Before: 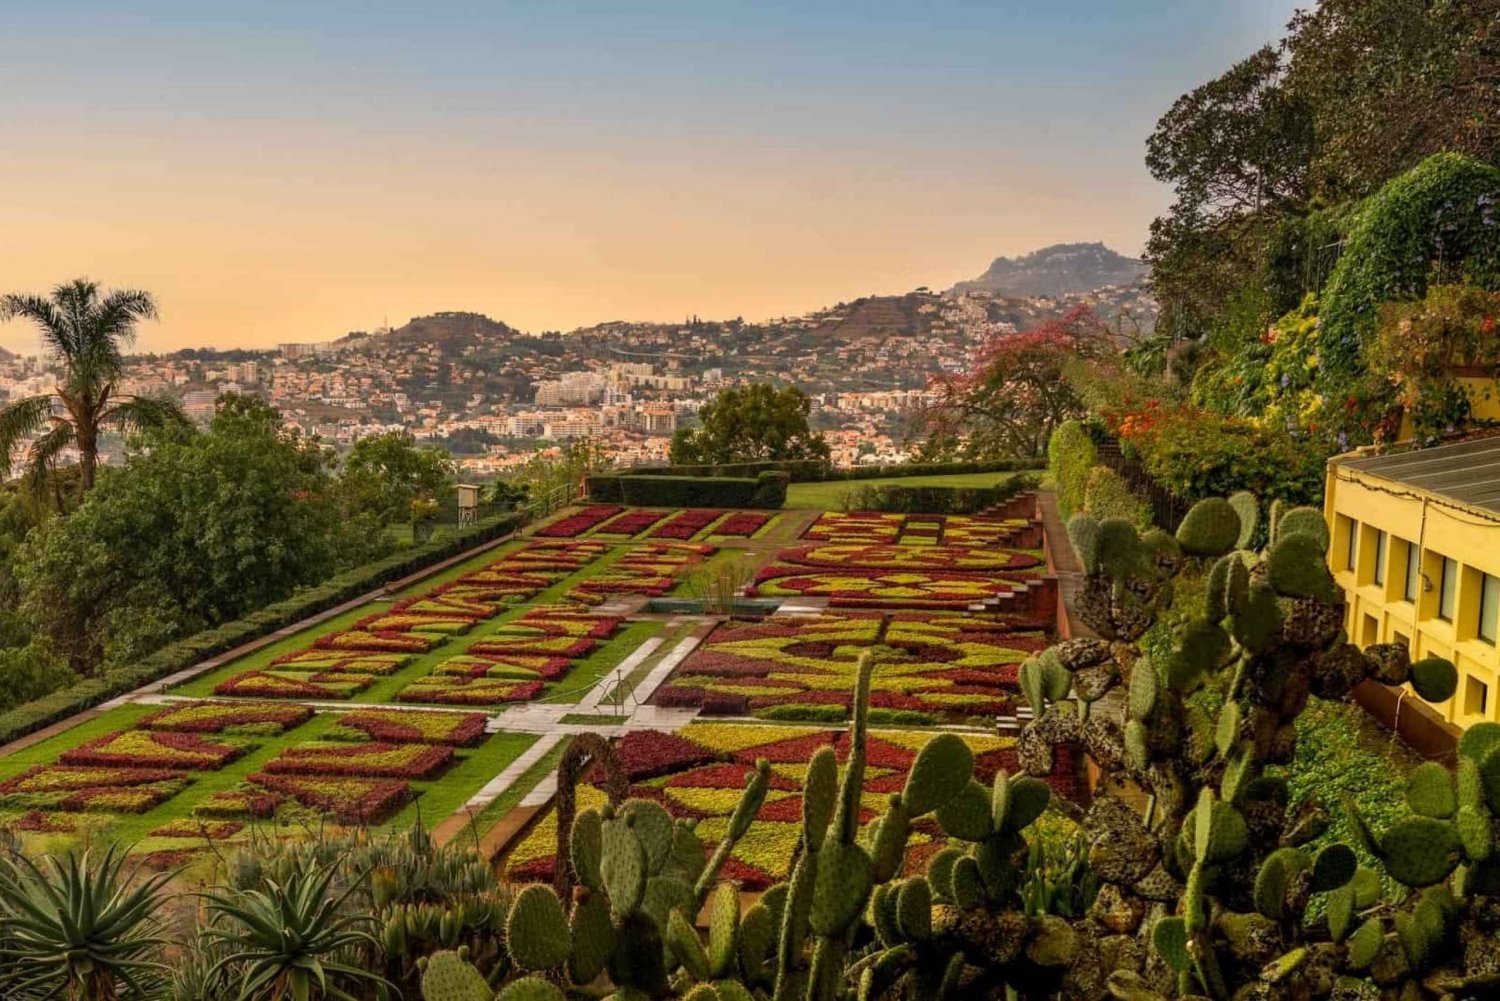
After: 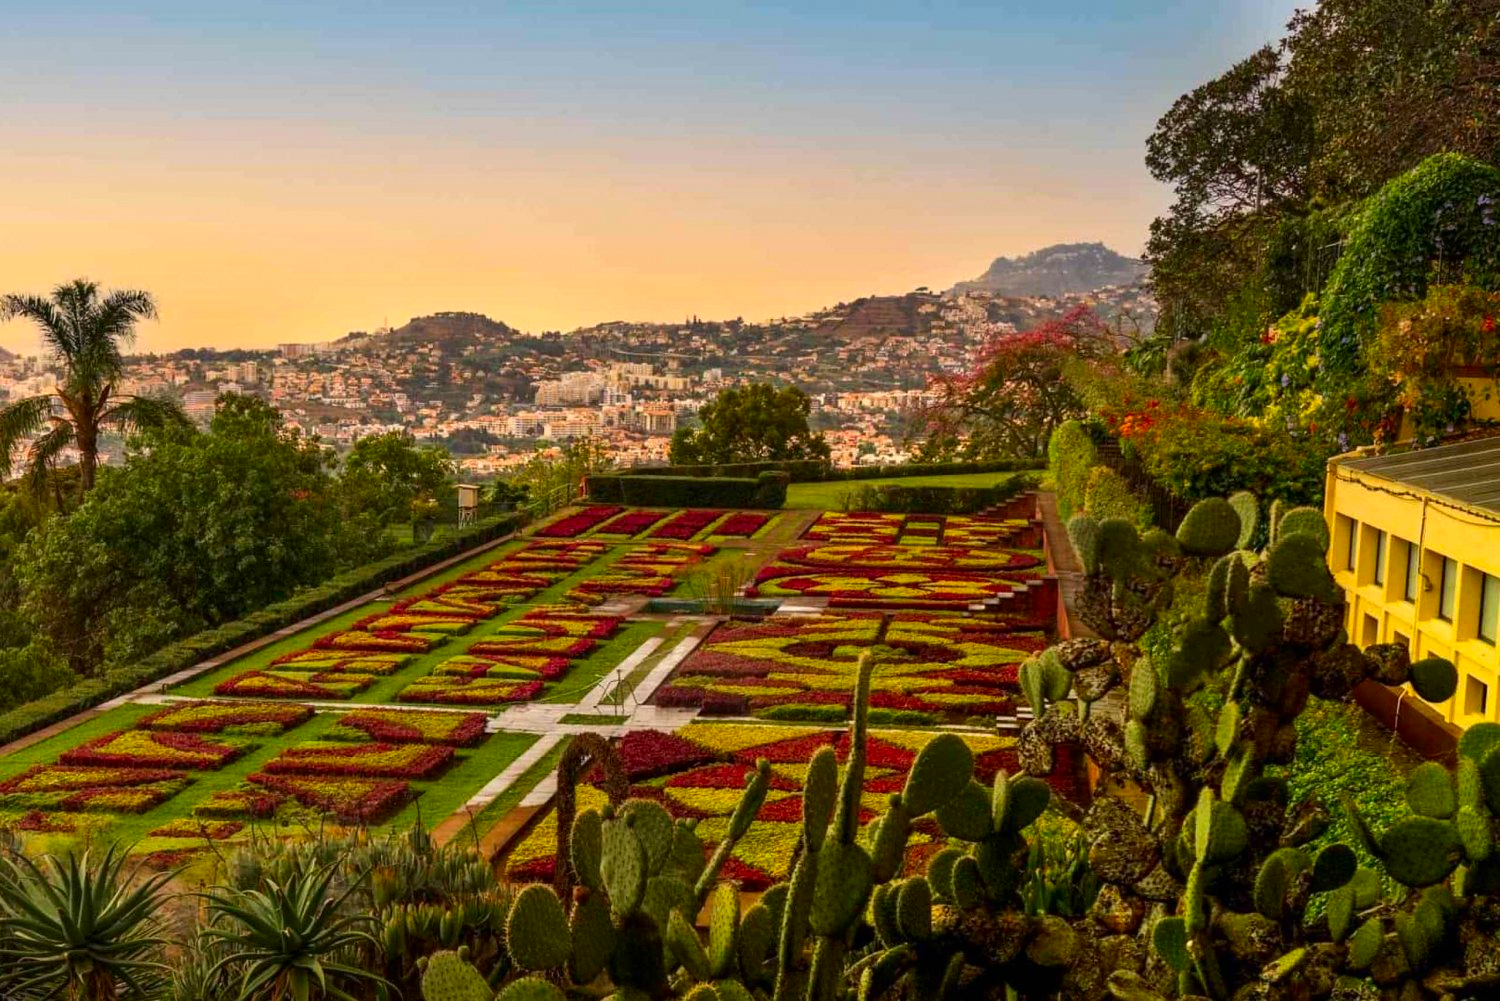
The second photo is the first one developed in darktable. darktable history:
color correction: highlights b* 0.012, saturation 1.34
contrast brightness saturation: contrast 0.141
